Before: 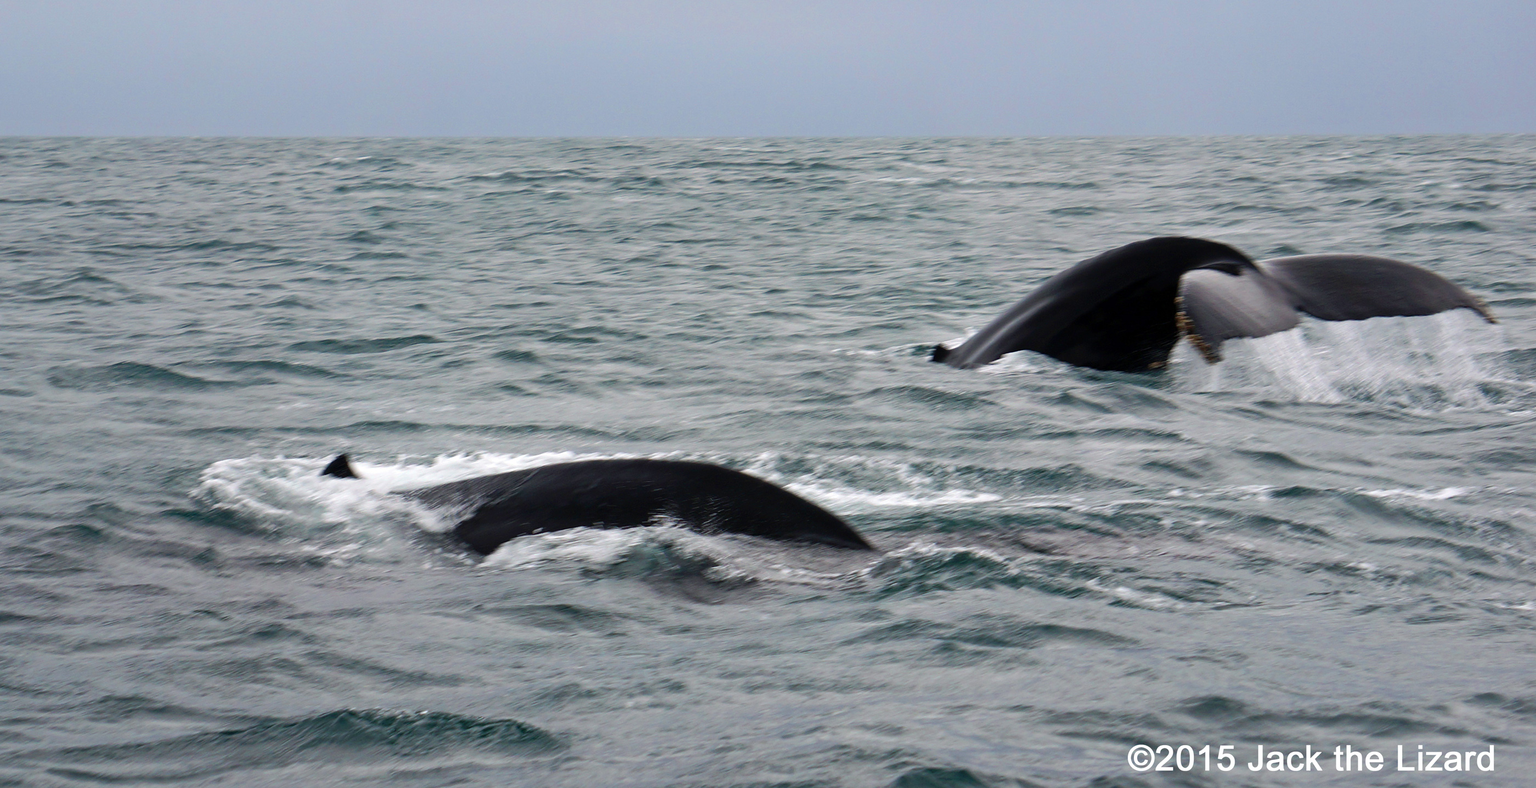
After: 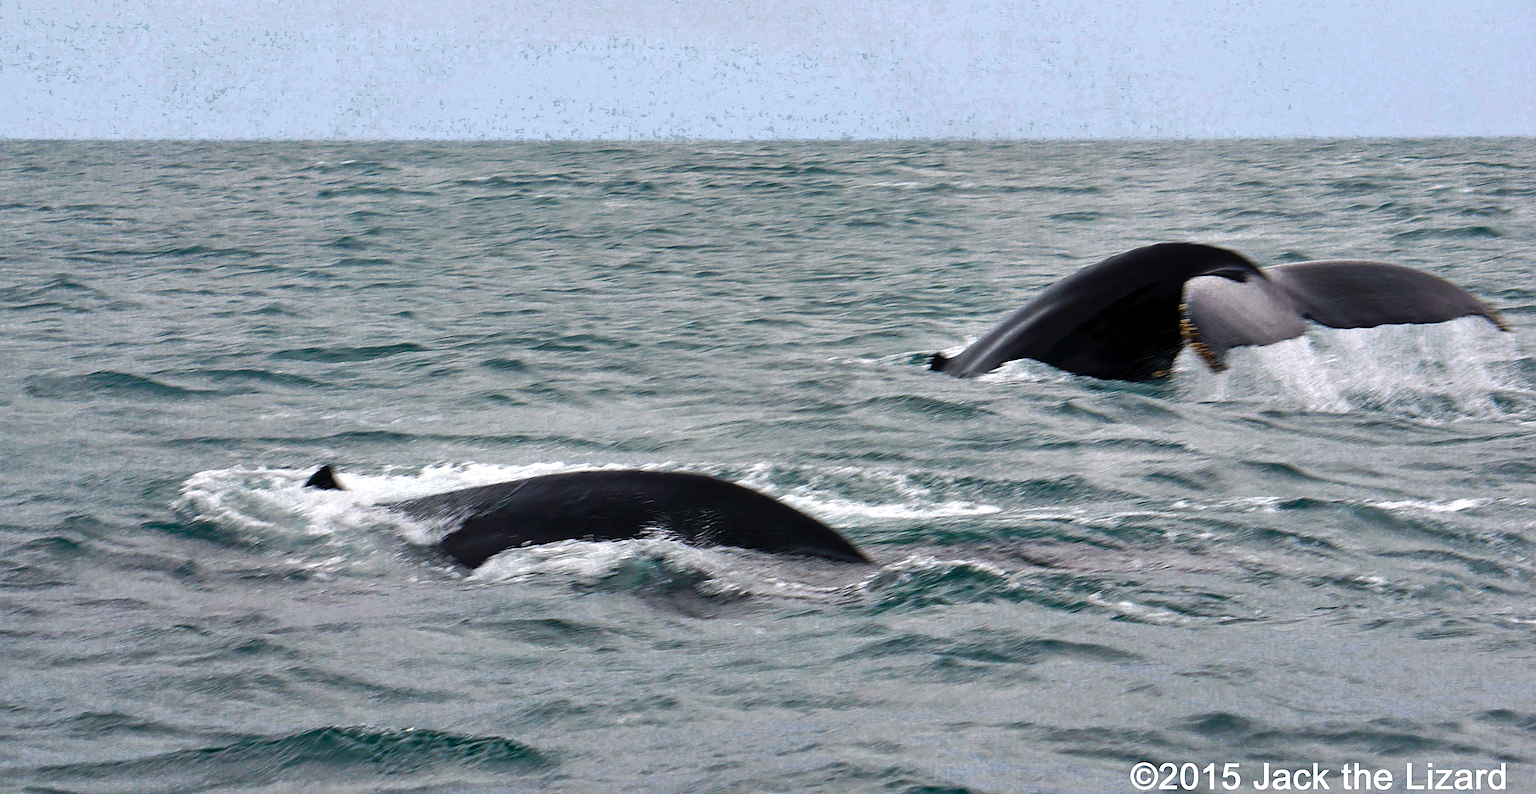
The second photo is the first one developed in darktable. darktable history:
color balance rgb: linear chroma grading › shadows -2.514%, linear chroma grading › highlights -14.869%, linear chroma grading › global chroma -9.389%, linear chroma grading › mid-tones -10.396%, perceptual saturation grading › global saturation 25.928%, global vibrance 40.211%
crop and rotate: left 1.591%, right 0.761%, bottom 1.43%
shadows and highlights: shadows 76.25, highlights -60.89, soften with gaussian
sharpen: on, module defaults
color zones: curves: ch0 [(0.203, 0.433) (0.607, 0.517) (0.697, 0.696) (0.705, 0.897)]
